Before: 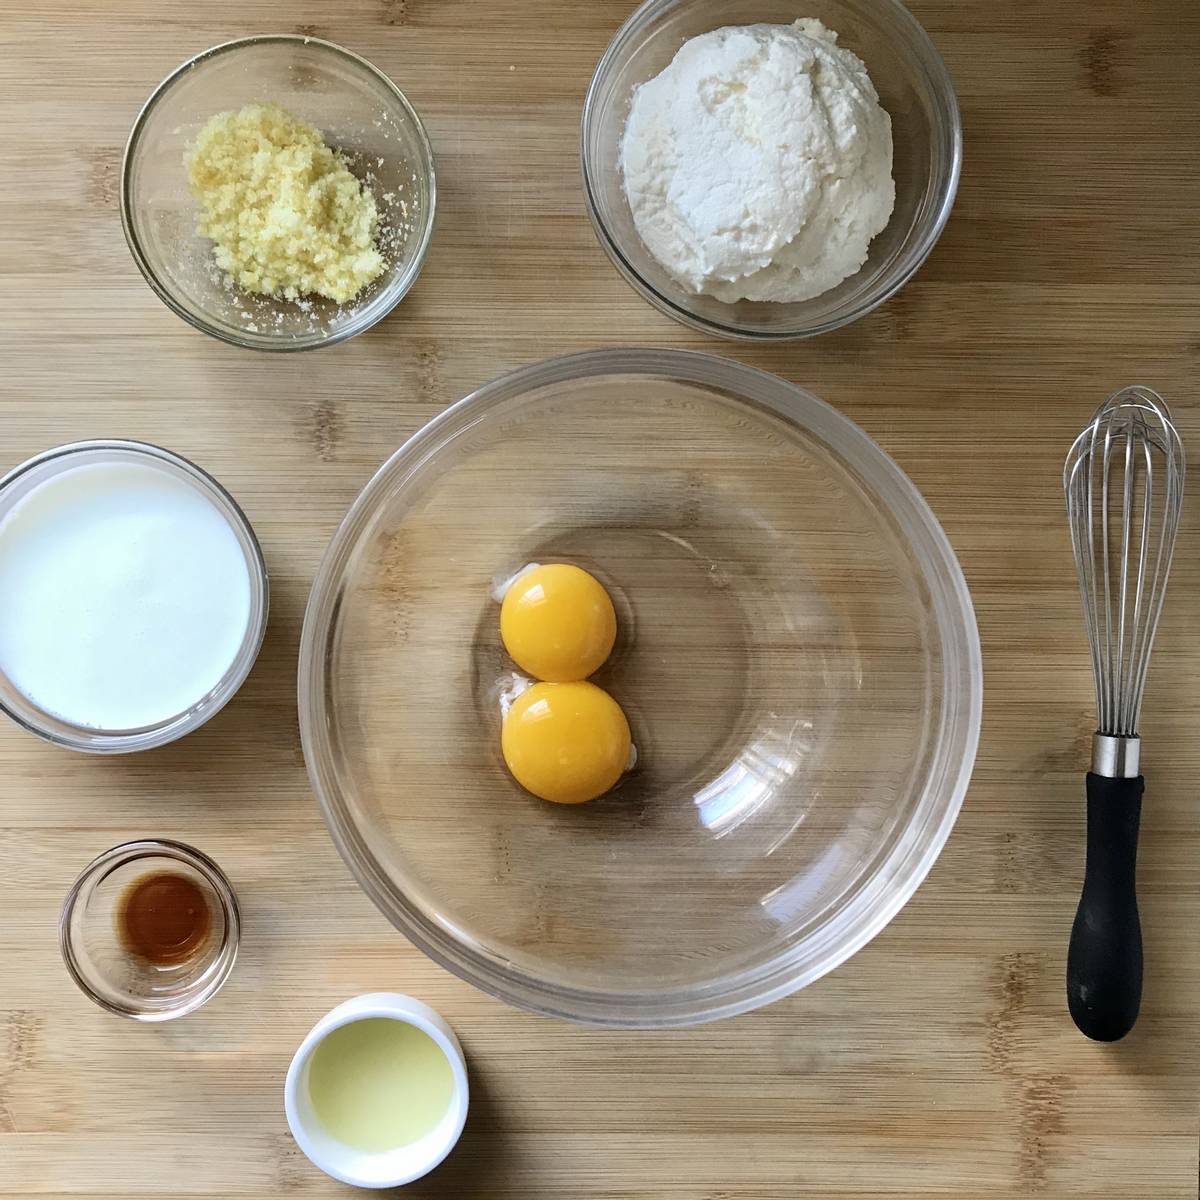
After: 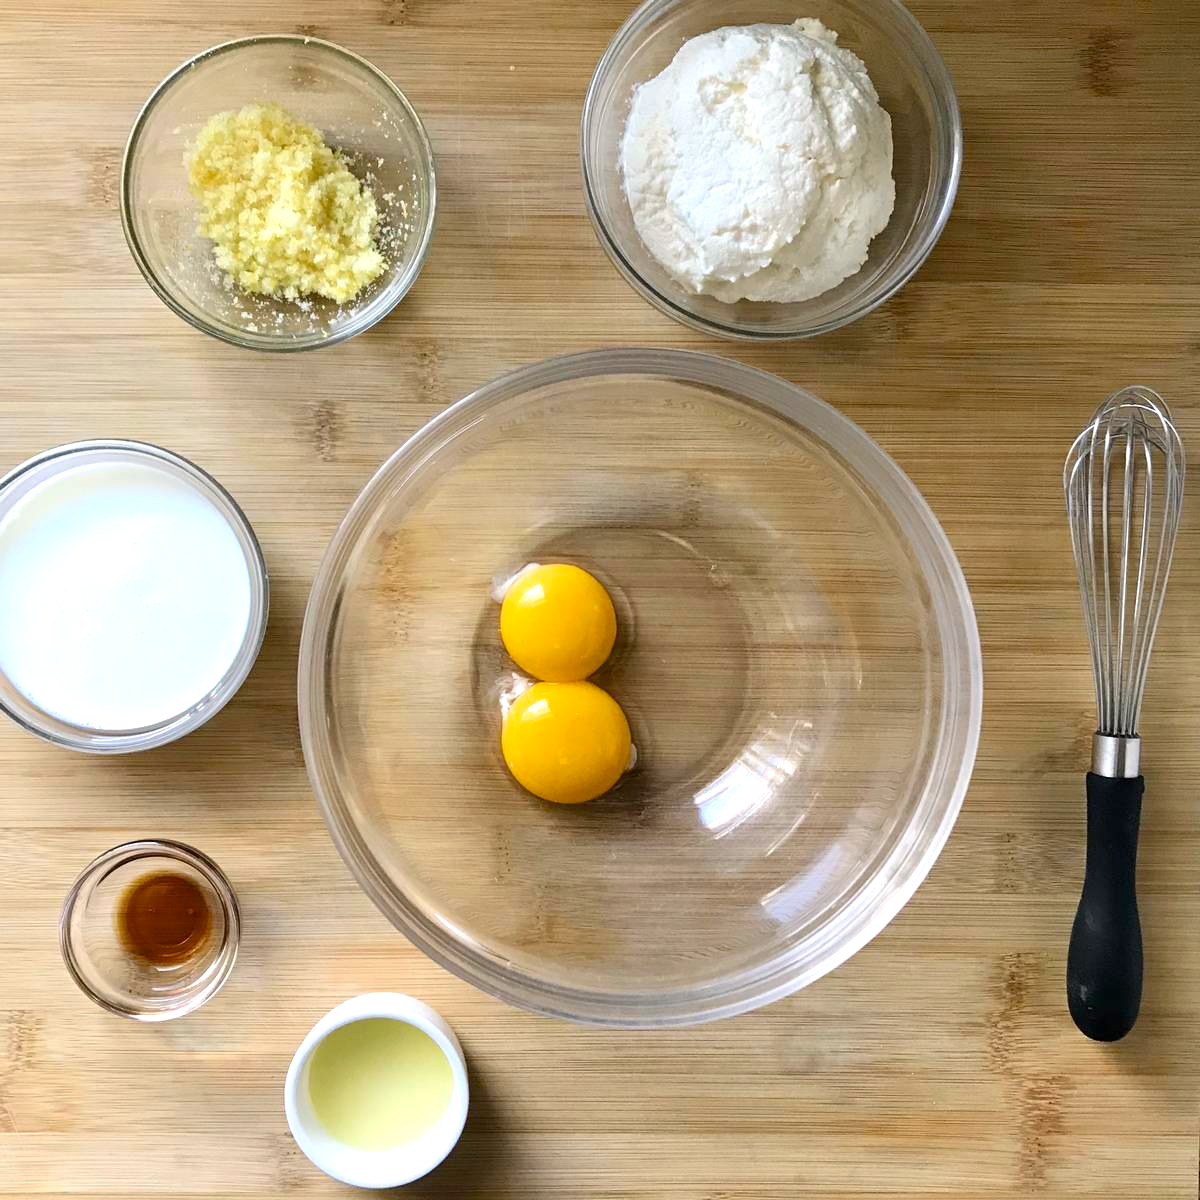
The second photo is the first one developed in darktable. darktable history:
color balance rgb: highlights gain › chroma 1.013%, highlights gain › hue 60.15°, perceptual saturation grading › global saturation 14.851%, perceptual brilliance grading › global brilliance 10.084%, perceptual brilliance grading › shadows 14.986%, global vibrance 14.261%
tone equalizer: edges refinement/feathering 500, mask exposure compensation -1.57 EV, preserve details no
